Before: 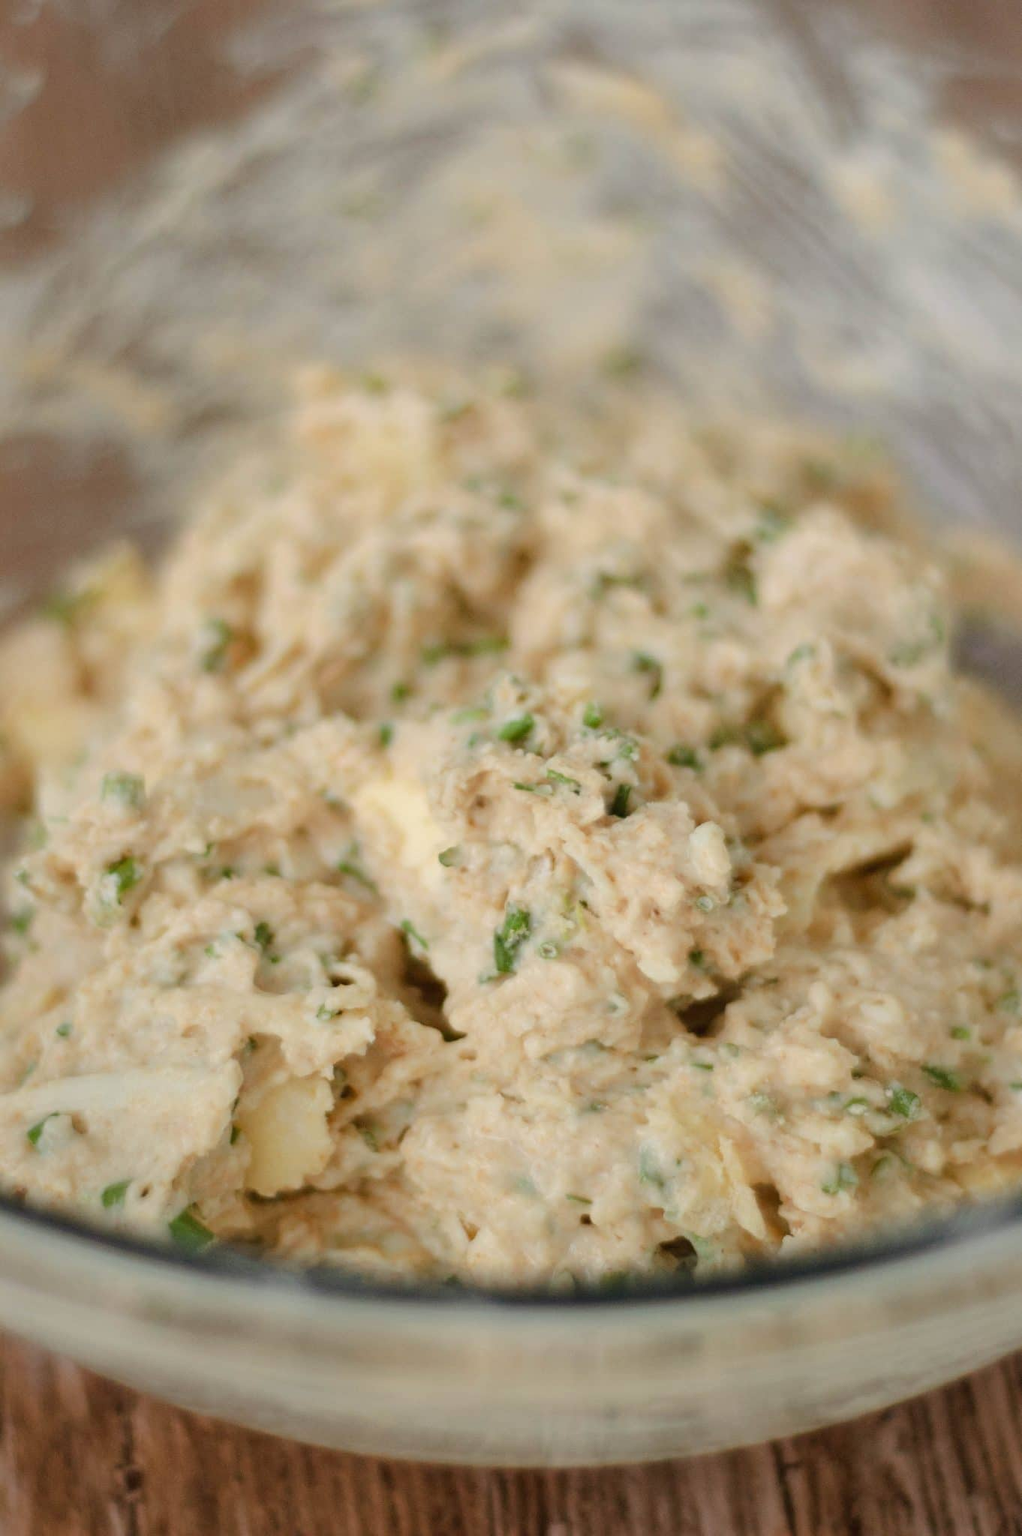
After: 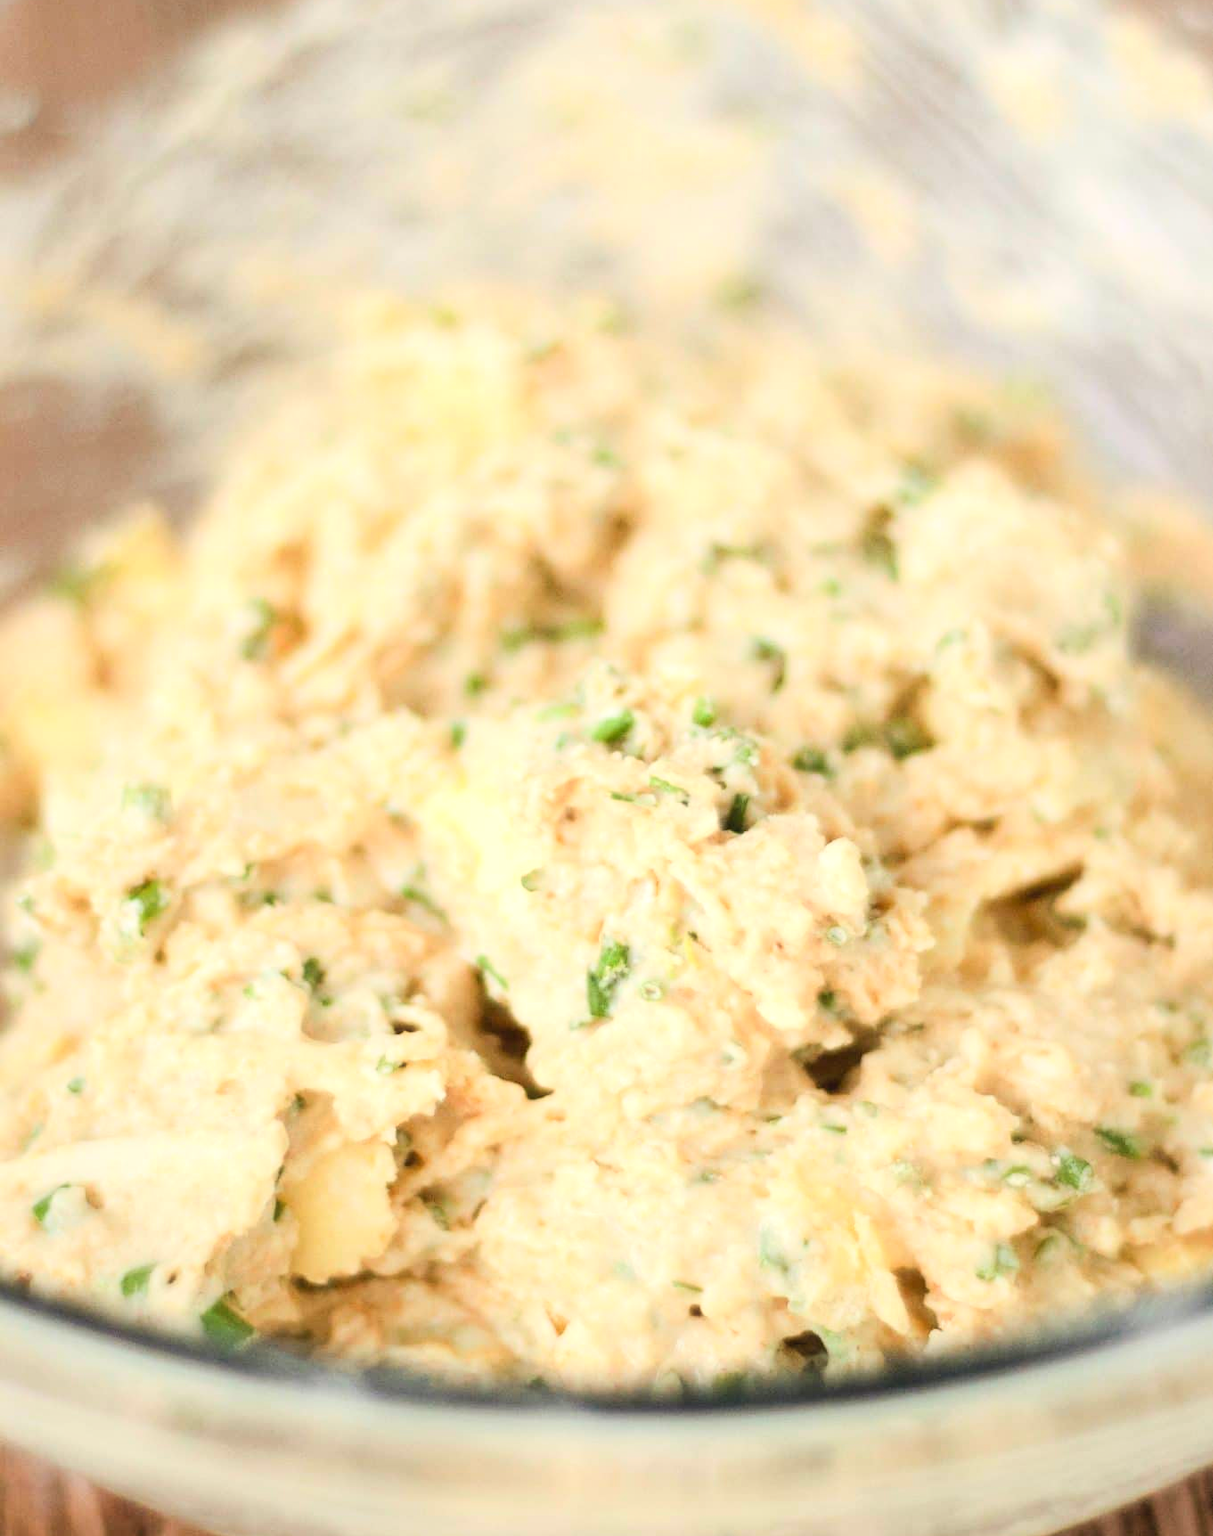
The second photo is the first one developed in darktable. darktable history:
contrast brightness saturation: contrast 0.196, brightness 0.167, saturation 0.22
haze removal: strength -0.06, compatibility mode true, adaptive false
tone equalizer: -8 EV -0.751 EV, -7 EV -0.72 EV, -6 EV -0.599 EV, -5 EV -0.414 EV, -3 EV 0.388 EV, -2 EV 0.6 EV, -1 EV 0.683 EV, +0 EV 0.748 EV
crop: top 7.58%, bottom 8.229%
